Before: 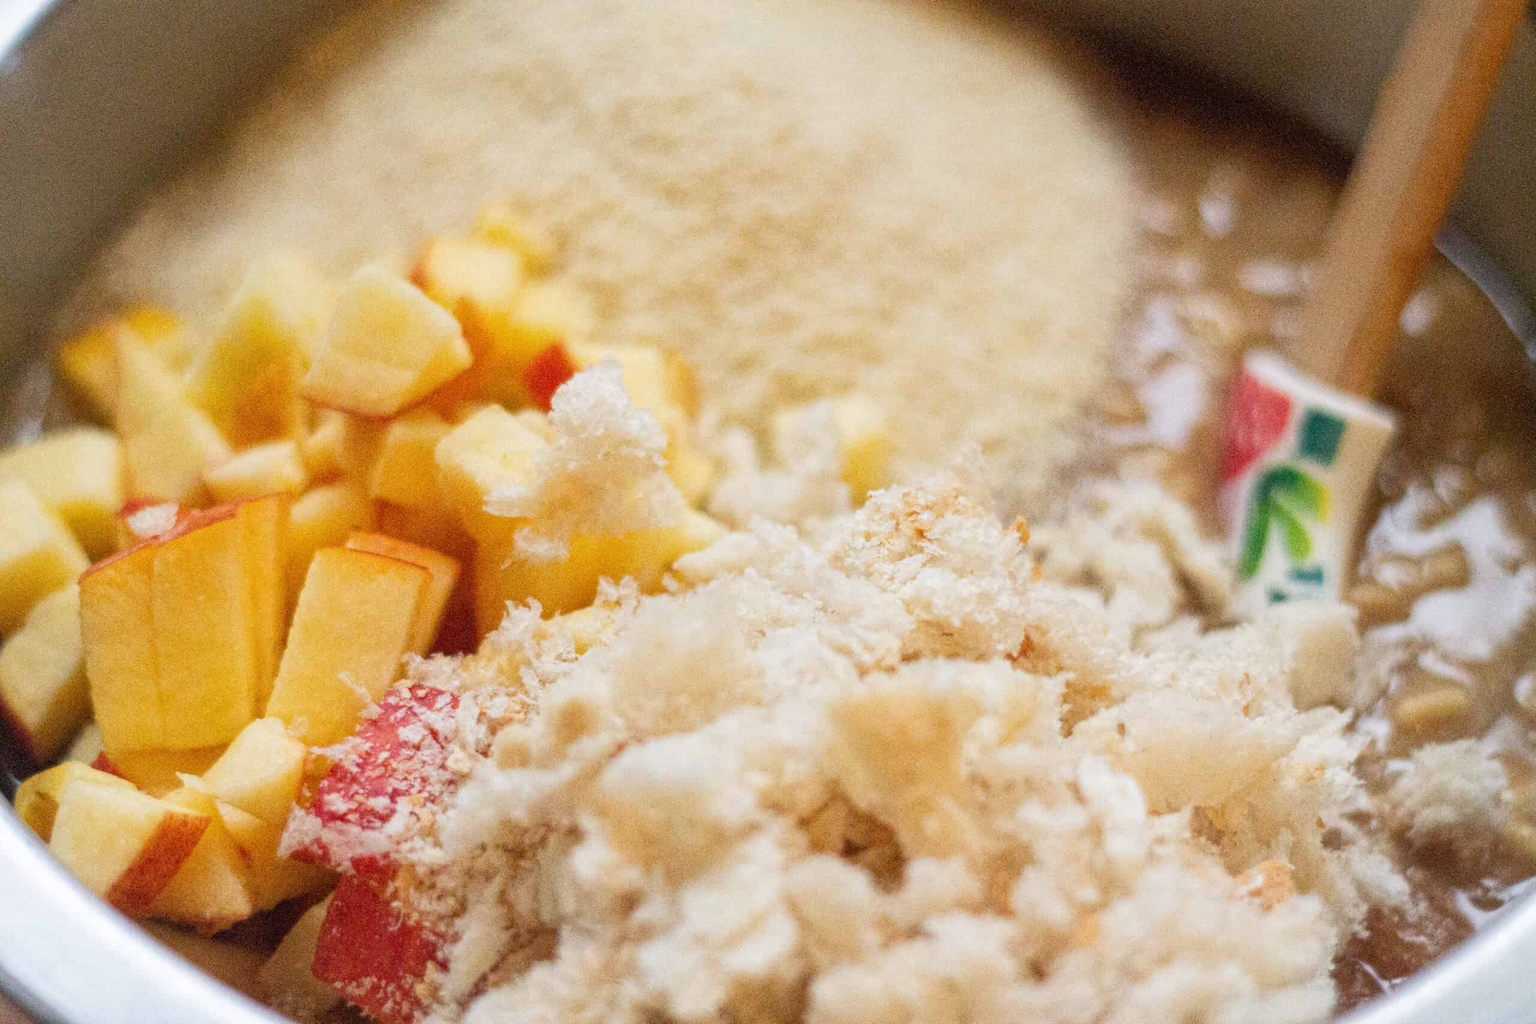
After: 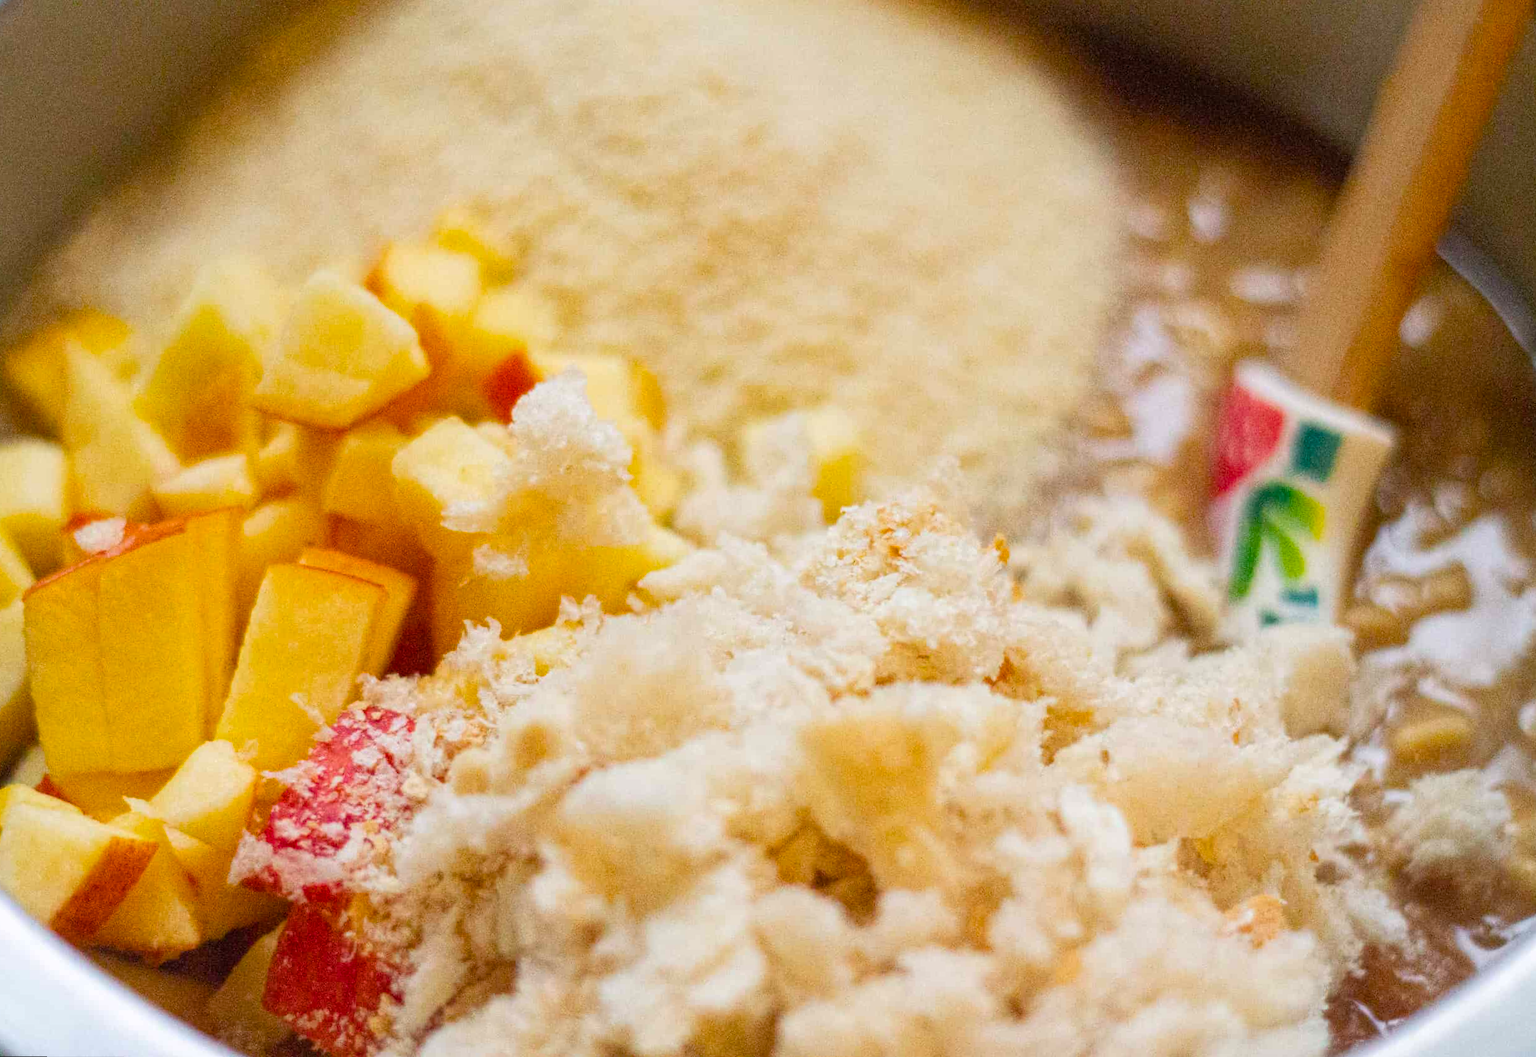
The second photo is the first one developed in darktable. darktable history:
color balance rgb: perceptual saturation grading › global saturation 30%, global vibrance 10%
crop and rotate: left 3.238%
rotate and perspective: rotation 0.192°, lens shift (horizontal) -0.015, crop left 0.005, crop right 0.996, crop top 0.006, crop bottom 0.99
white balance: red 1, blue 1
